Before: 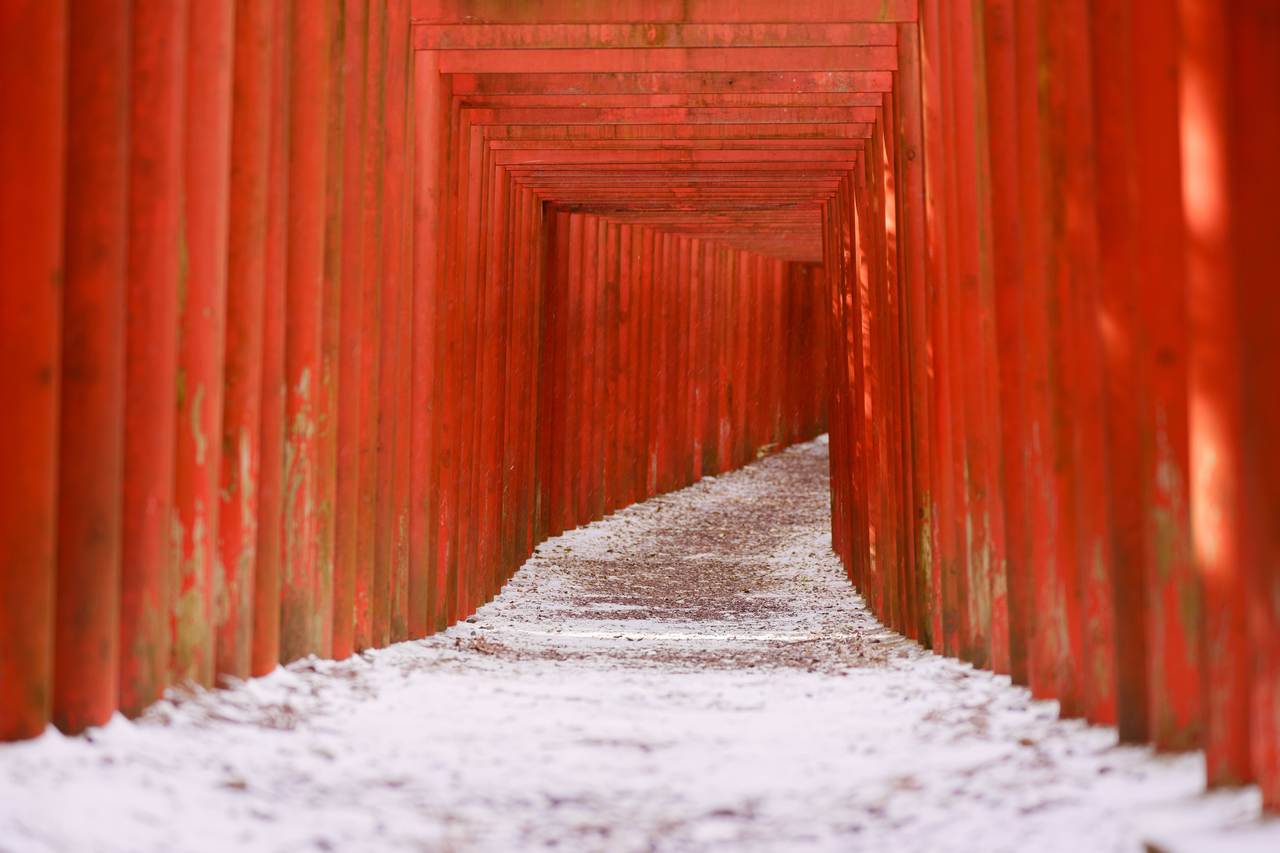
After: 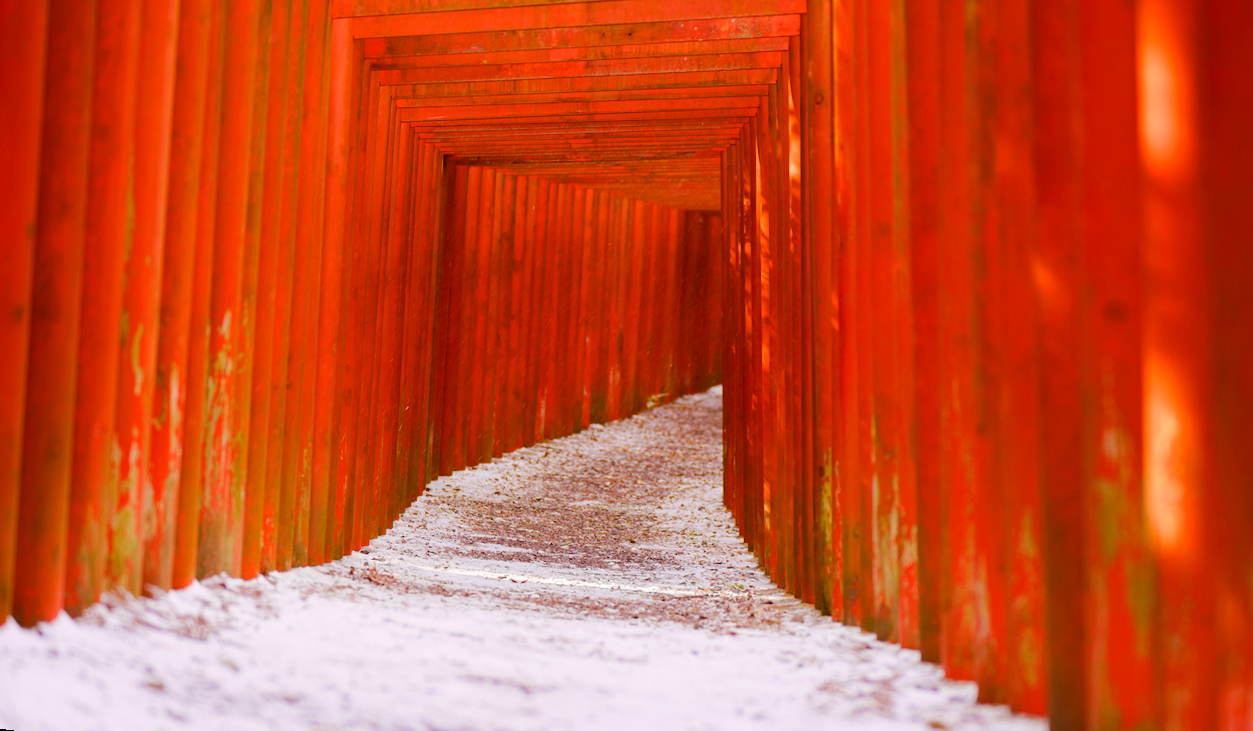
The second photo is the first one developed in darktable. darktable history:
color balance rgb: perceptual saturation grading › global saturation 25%, perceptual brilliance grading › mid-tones 10%, perceptual brilliance grading › shadows 15%, global vibrance 20%
rotate and perspective: rotation 1.69°, lens shift (vertical) -0.023, lens shift (horizontal) -0.291, crop left 0.025, crop right 0.988, crop top 0.092, crop bottom 0.842
